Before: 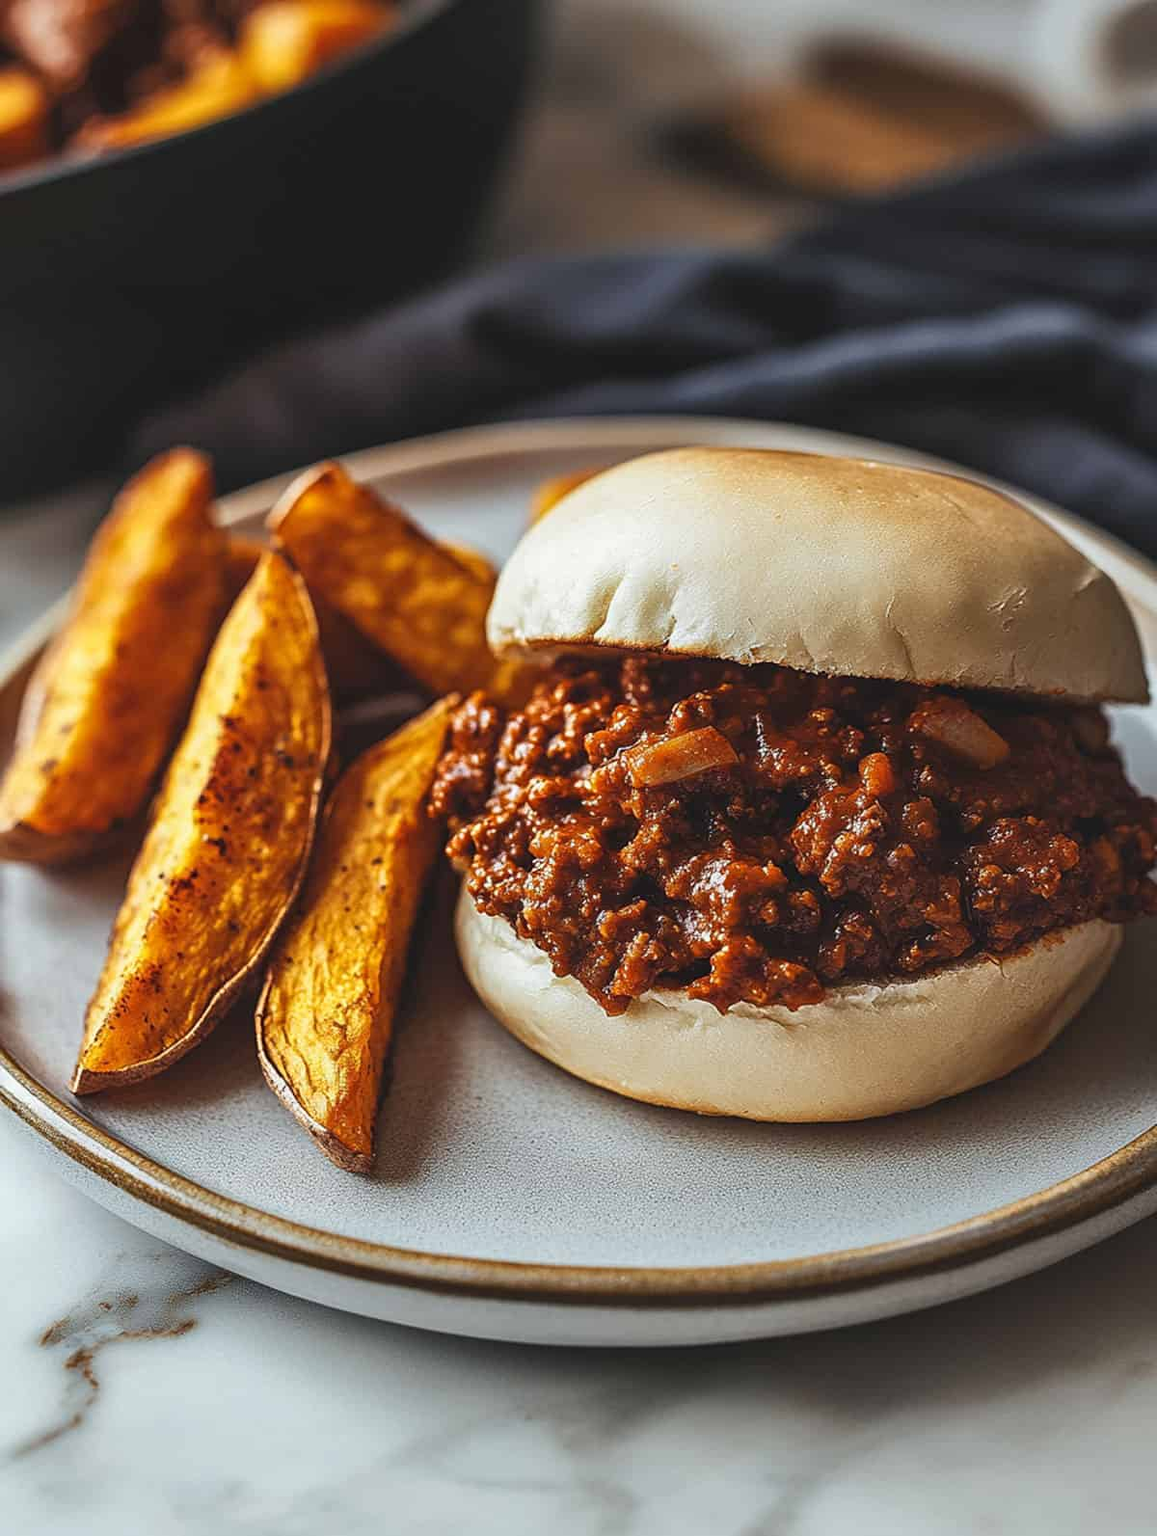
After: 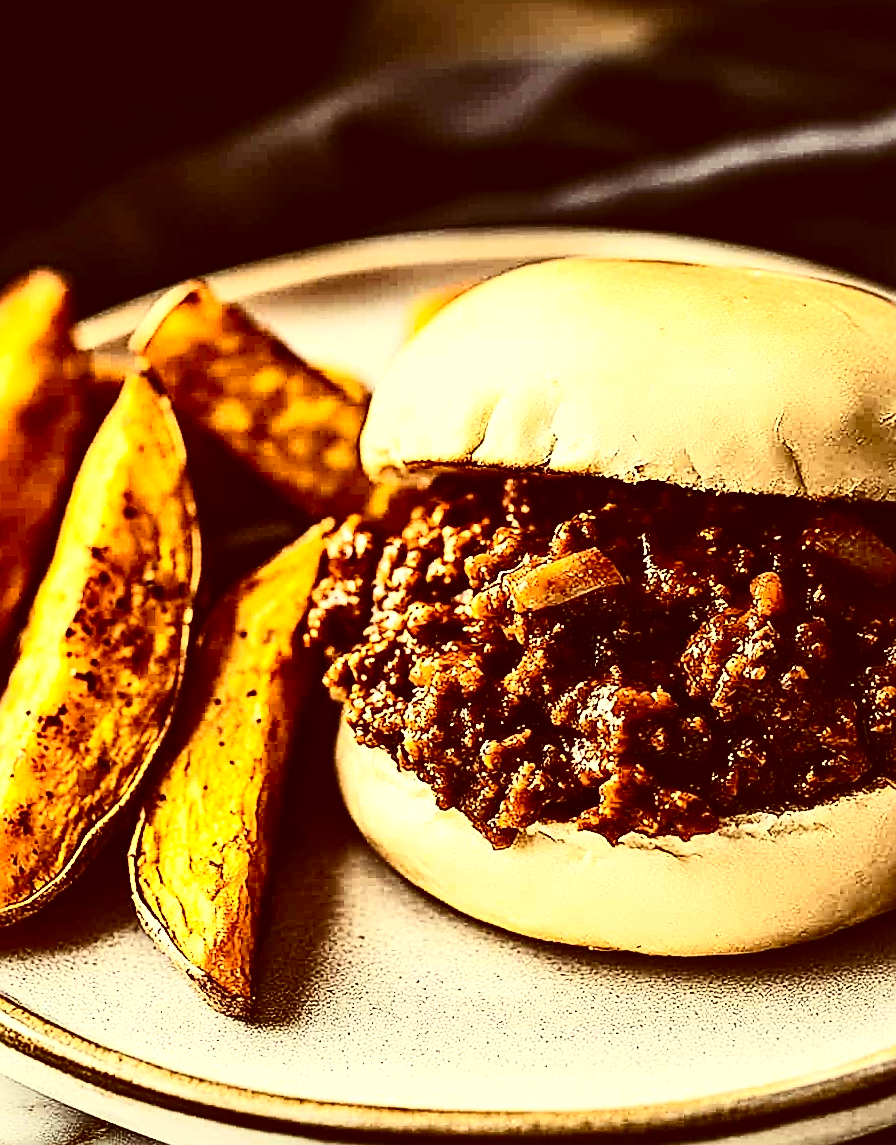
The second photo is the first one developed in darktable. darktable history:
rotate and perspective: rotation -1°, crop left 0.011, crop right 0.989, crop top 0.025, crop bottom 0.975
crop and rotate: left 11.831%, top 11.346%, right 13.429%, bottom 13.899%
sharpen: amount 0.901
contrast brightness saturation: contrast 0.5, saturation -0.1
exposure: exposure 0.556 EV, compensate highlight preservation false
color correction: highlights a* 1.12, highlights b* 24.26, shadows a* 15.58, shadows b* 24.26
tone equalizer: -8 EV -0.417 EV, -7 EV -0.389 EV, -6 EV -0.333 EV, -5 EV -0.222 EV, -3 EV 0.222 EV, -2 EV 0.333 EV, -1 EV 0.389 EV, +0 EV 0.417 EV, edges refinement/feathering 500, mask exposure compensation -1.57 EV, preserve details no
